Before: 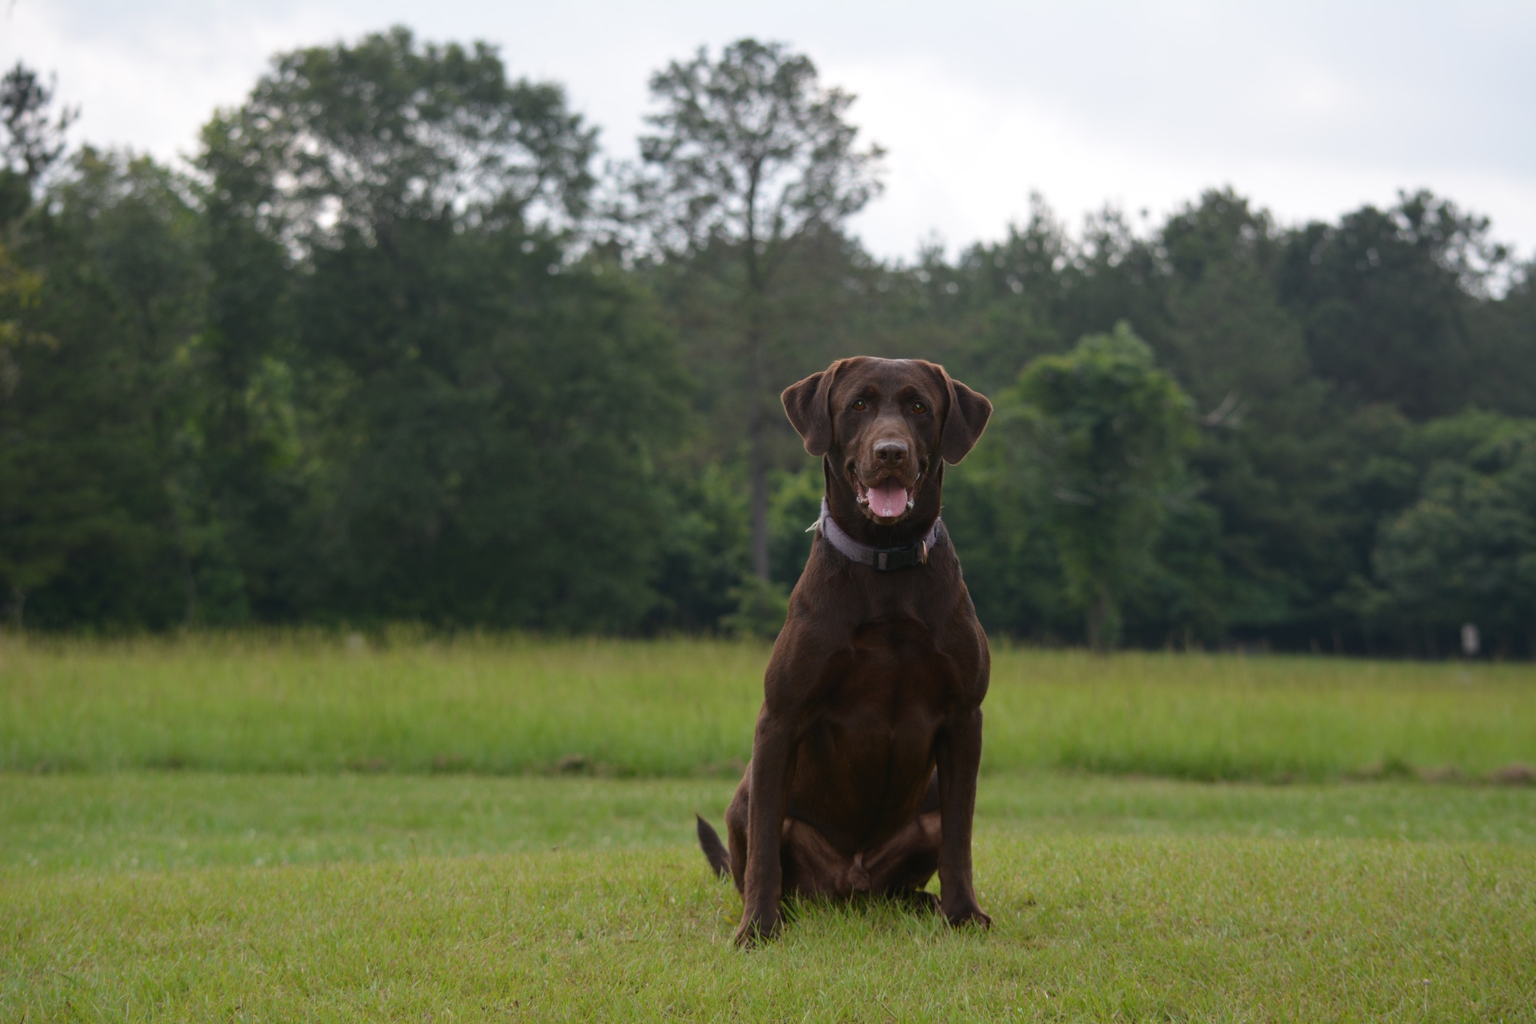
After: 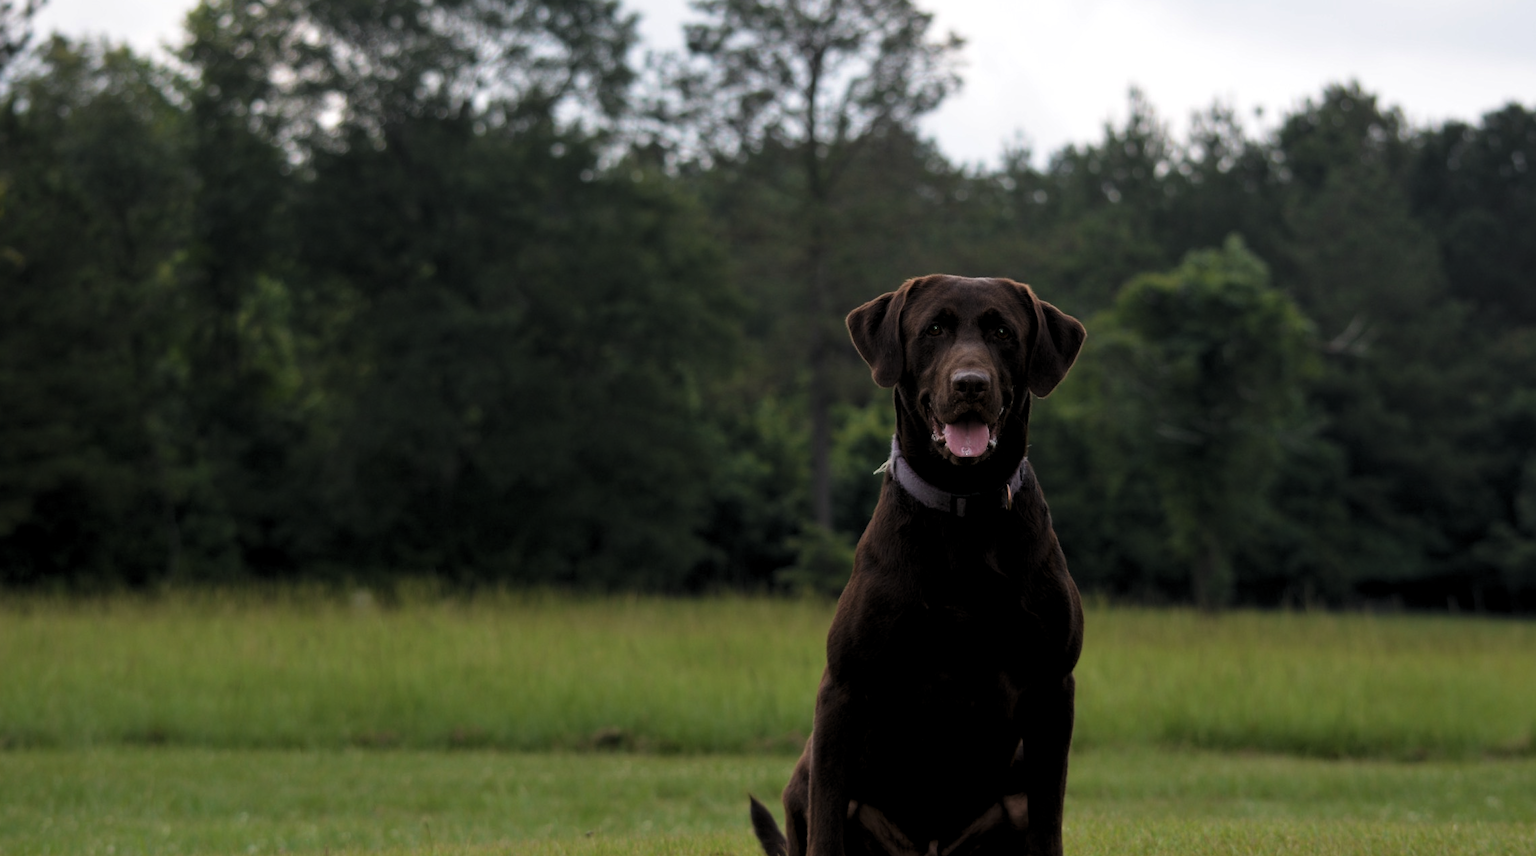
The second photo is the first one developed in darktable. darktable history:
levels: levels [0.116, 0.574, 1]
crop and rotate: left 2.425%, top 11.305%, right 9.6%, bottom 15.08%
contrast brightness saturation: saturation -0.05
velvia: on, module defaults
